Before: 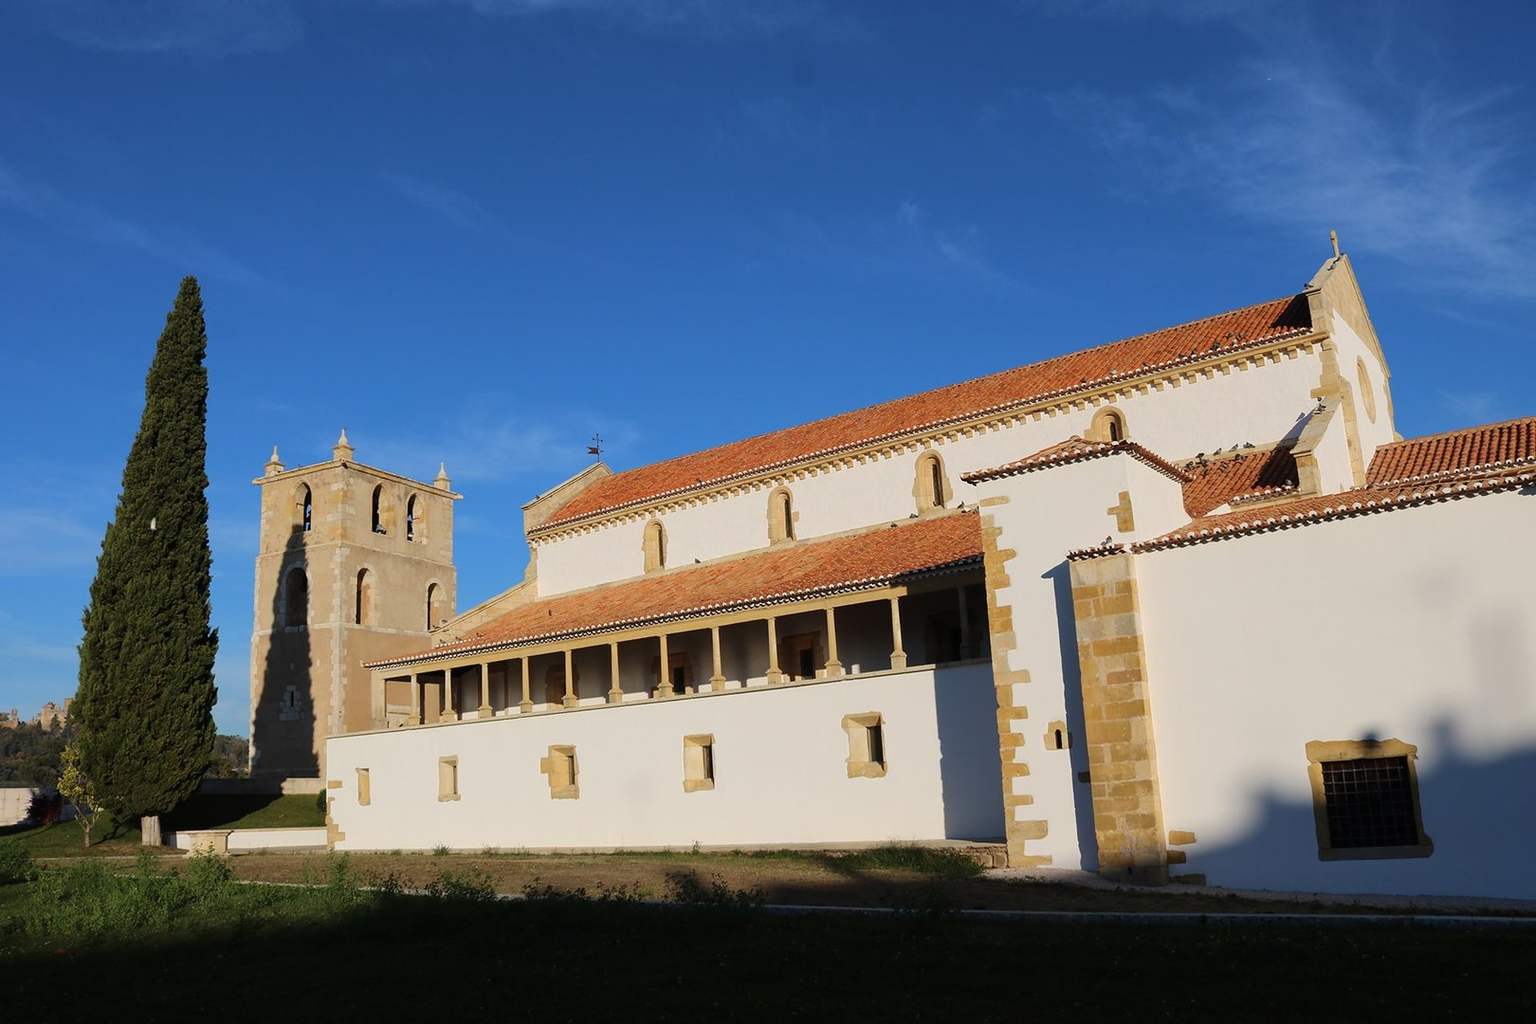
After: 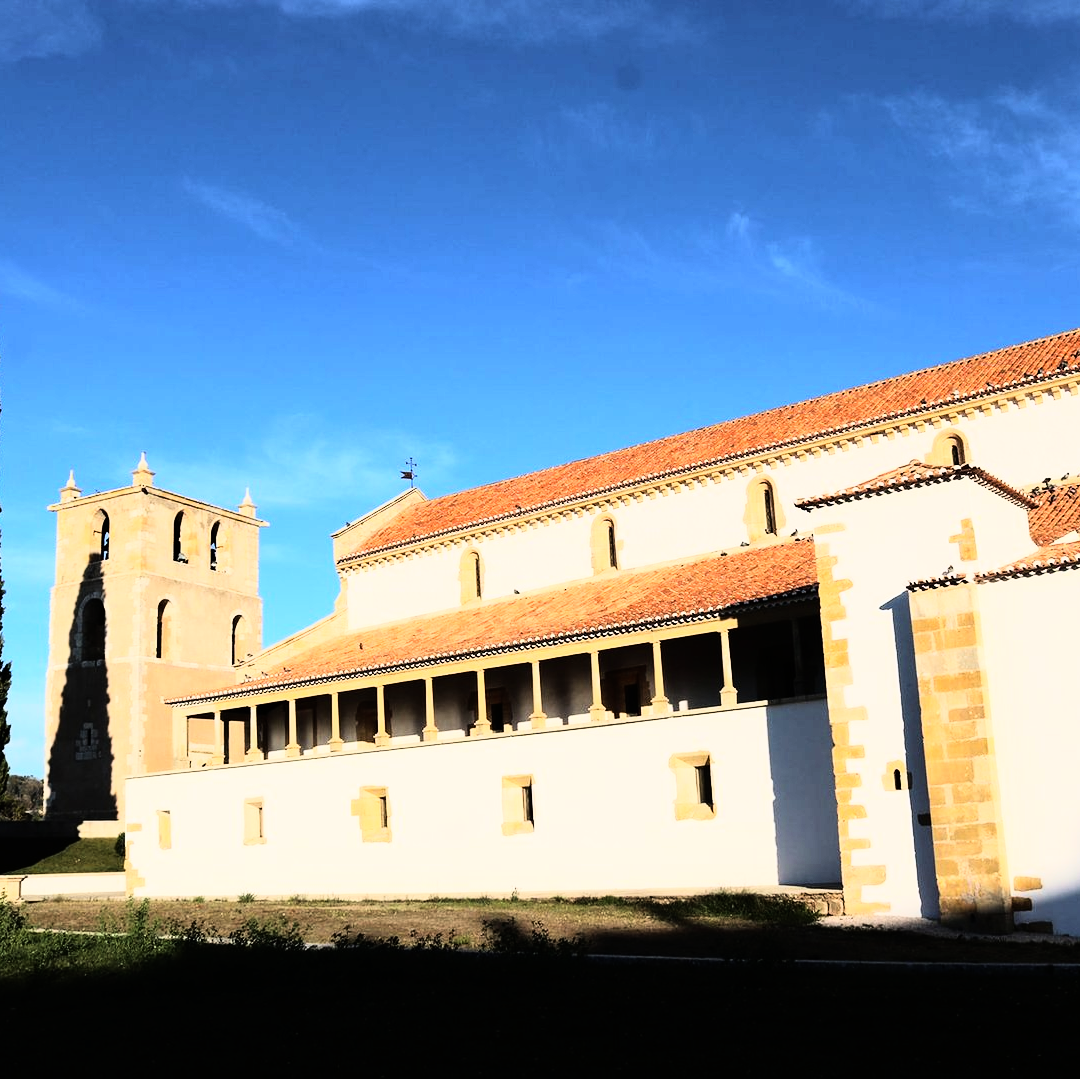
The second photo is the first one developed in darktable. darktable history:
rgb curve: curves: ch0 [(0, 0) (0.21, 0.15) (0.24, 0.21) (0.5, 0.75) (0.75, 0.96) (0.89, 0.99) (1, 1)]; ch1 [(0, 0.02) (0.21, 0.13) (0.25, 0.2) (0.5, 0.67) (0.75, 0.9) (0.89, 0.97) (1, 1)]; ch2 [(0, 0.02) (0.21, 0.13) (0.25, 0.2) (0.5, 0.67) (0.75, 0.9) (0.89, 0.97) (1, 1)], compensate middle gray true
crop and rotate: left 13.537%, right 19.796%
